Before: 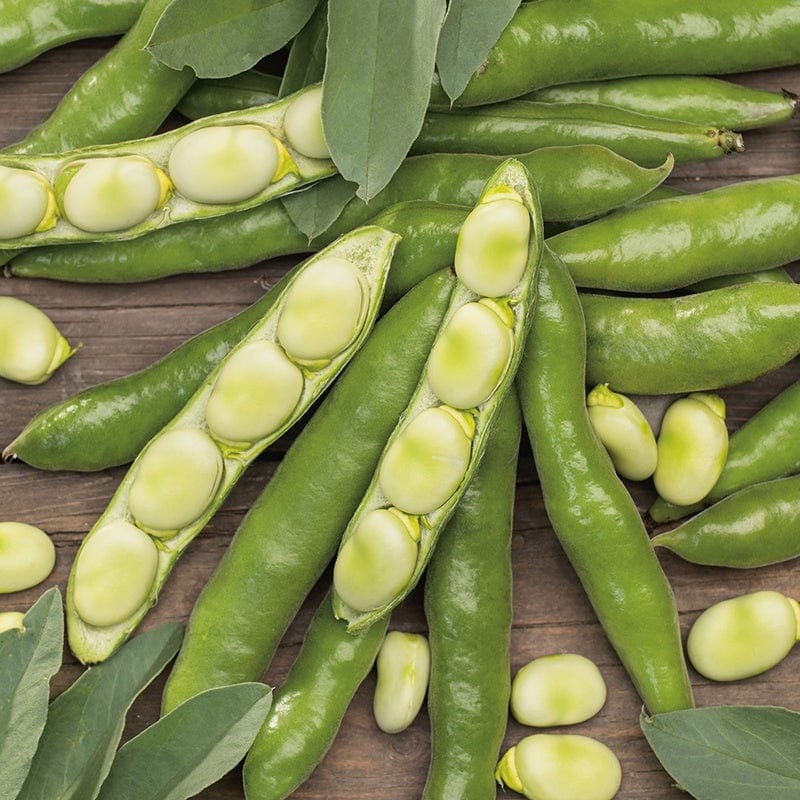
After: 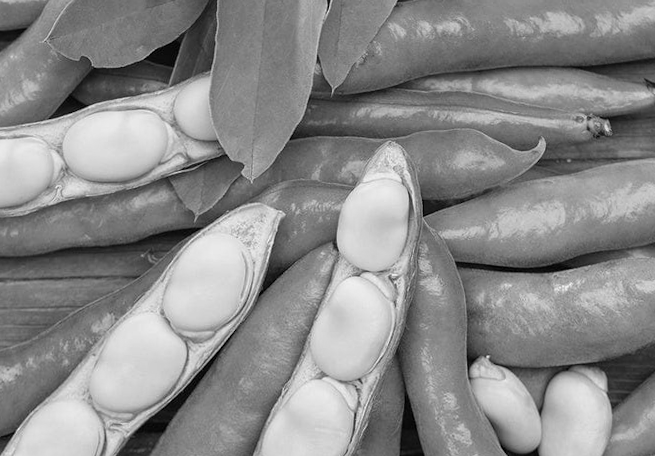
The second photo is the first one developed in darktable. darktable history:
rotate and perspective: rotation 0.215°, lens shift (vertical) -0.139, crop left 0.069, crop right 0.939, crop top 0.002, crop bottom 0.996
crop and rotate: left 11.812%, bottom 42.776%
white balance: red 1.004, blue 1.024
monochrome: on, module defaults
